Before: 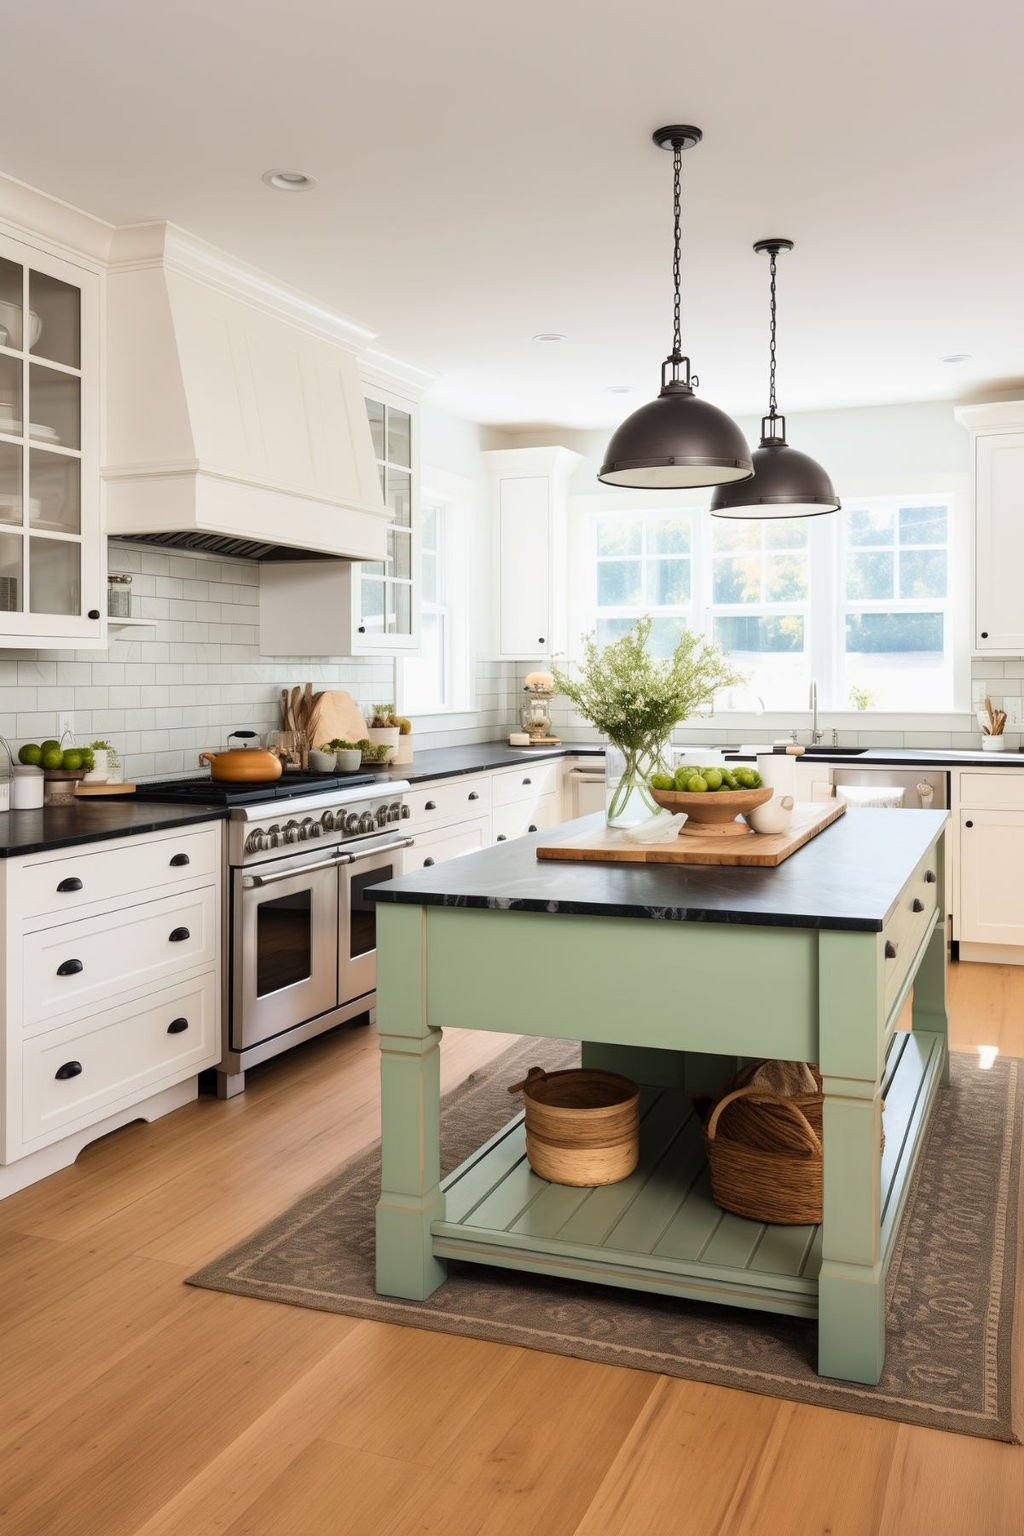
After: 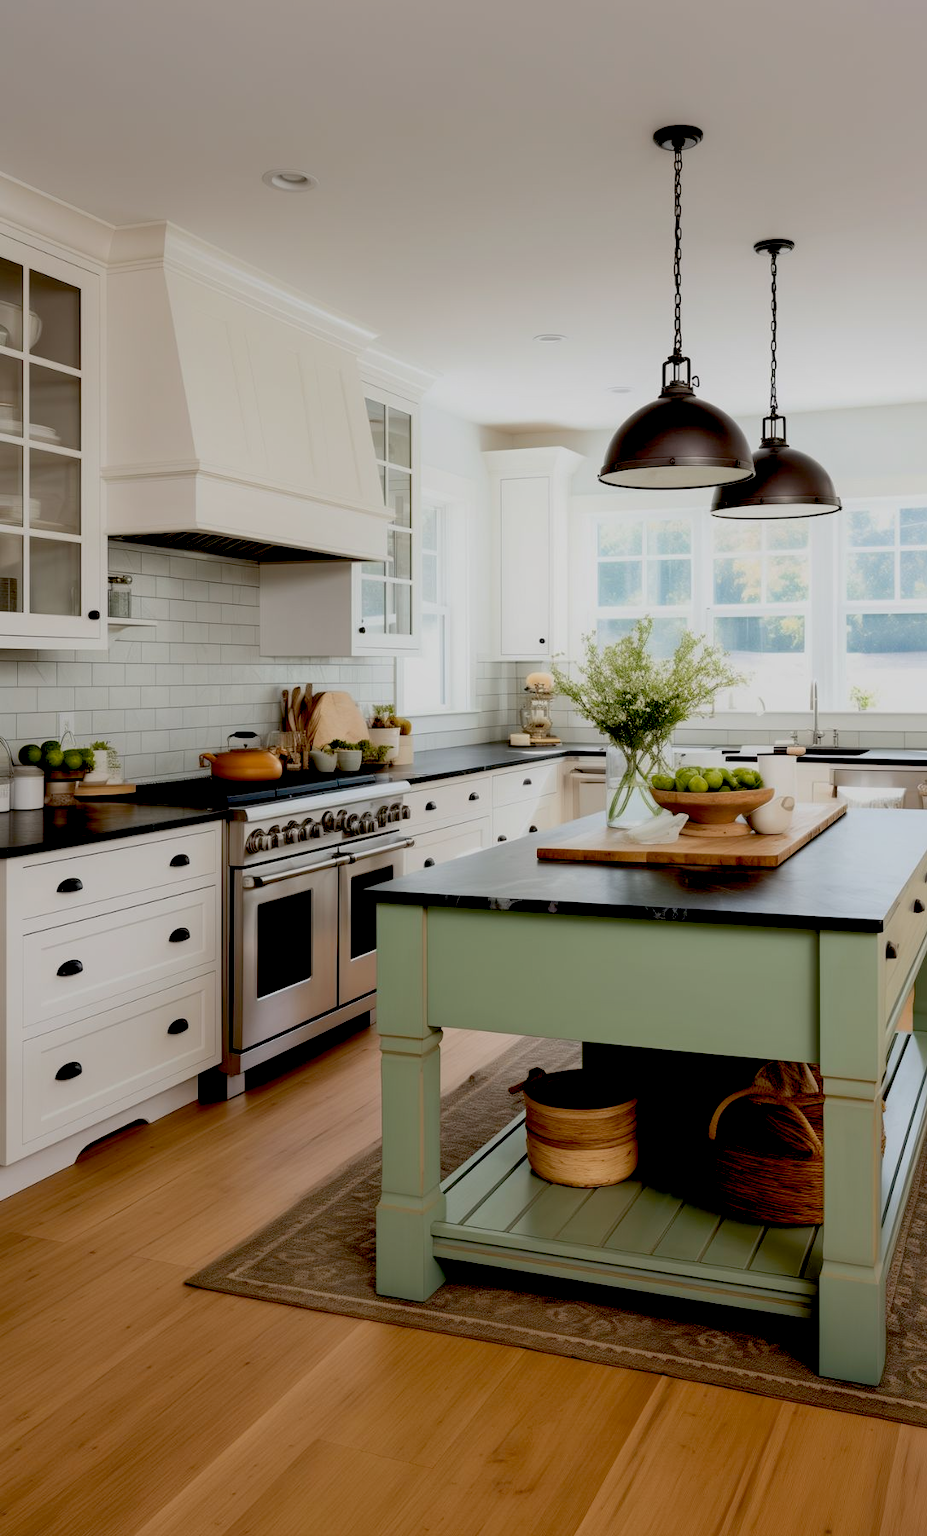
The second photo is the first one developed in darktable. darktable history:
crop: right 9.482%, bottom 0.033%
exposure: black level correction 0.045, exposure -0.227 EV, compensate highlight preservation false
tone equalizer: -8 EV 0.214 EV, -7 EV 0.392 EV, -6 EV 0.393 EV, -5 EV 0.277 EV, -3 EV -0.257 EV, -2 EV -0.438 EV, -1 EV -0.394 EV, +0 EV -0.222 EV, luminance estimator HSV value / RGB max
